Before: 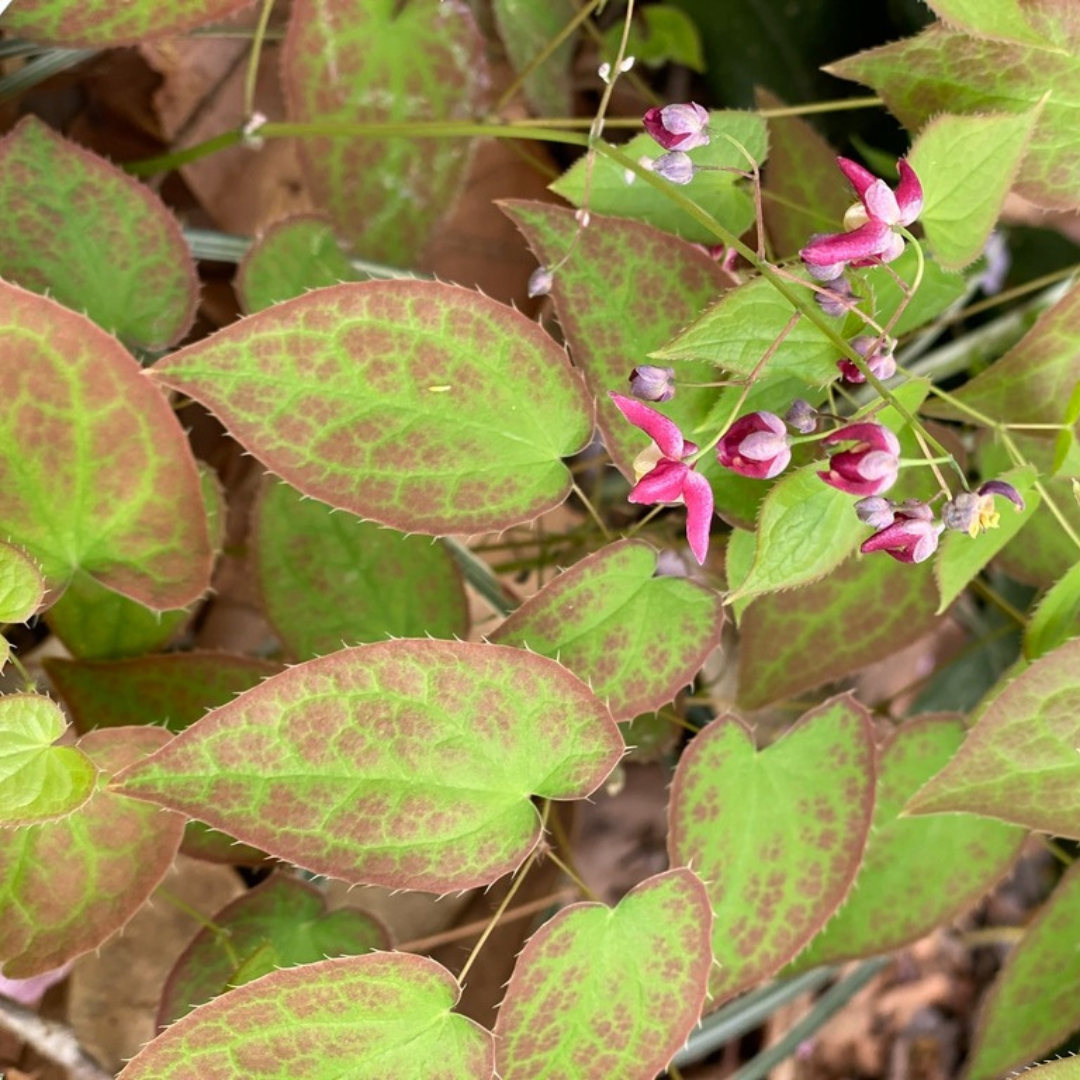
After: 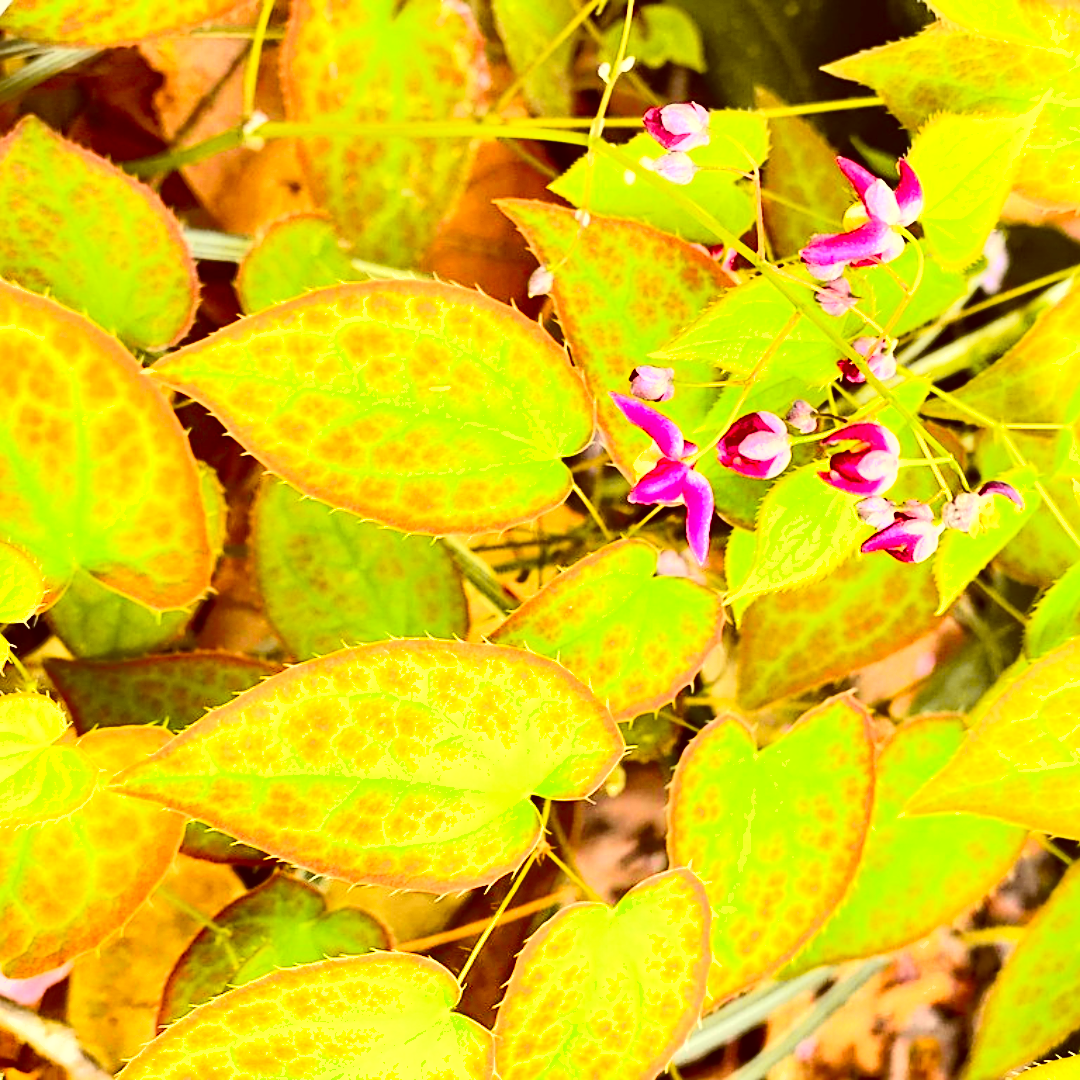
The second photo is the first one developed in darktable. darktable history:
tone equalizer: on, module defaults
sharpen: on, module defaults
shadows and highlights: soften with gaussian
white balance: red 0.976, blue 1.04
tone curve: curves: ch0 [(0, 0.029) (0.168, 0.142) (0.359, 0.44) (0.469, 0.544) (0.634, 0.722) (0.858, 0.903) (1, 0.968)]; ch1 [(0, 0) (0.437, 0.453) (0.472, 0.47) (0.502, 0.502) (0.54, 0.534) (0.57, 0.592) (0.618, 0.66) (0.699, 0.749) (0.859, 0.899) (1, 1)]; ch2 [(0, 0) (0.33, 0.301) (0.421, 0.443) (0.476, 0.498) (0.505, 0.503) (0.547, 0.557) (0.586, 0.634) (0.608, 0.676) (1, 1)], color space Lab, independent channels, preserve colors none
contrast brightness saturation: contrast 0.2, brightness 0.15, saturation 0.14
exposure: black level correction 0, exposure 1.2 EV, compensate exposure bias true, compensate highlight preservation false
color correction: highlights a* 1.12, highlights b* 24.26, shadows a* 15.58, shadows b* 24.26
